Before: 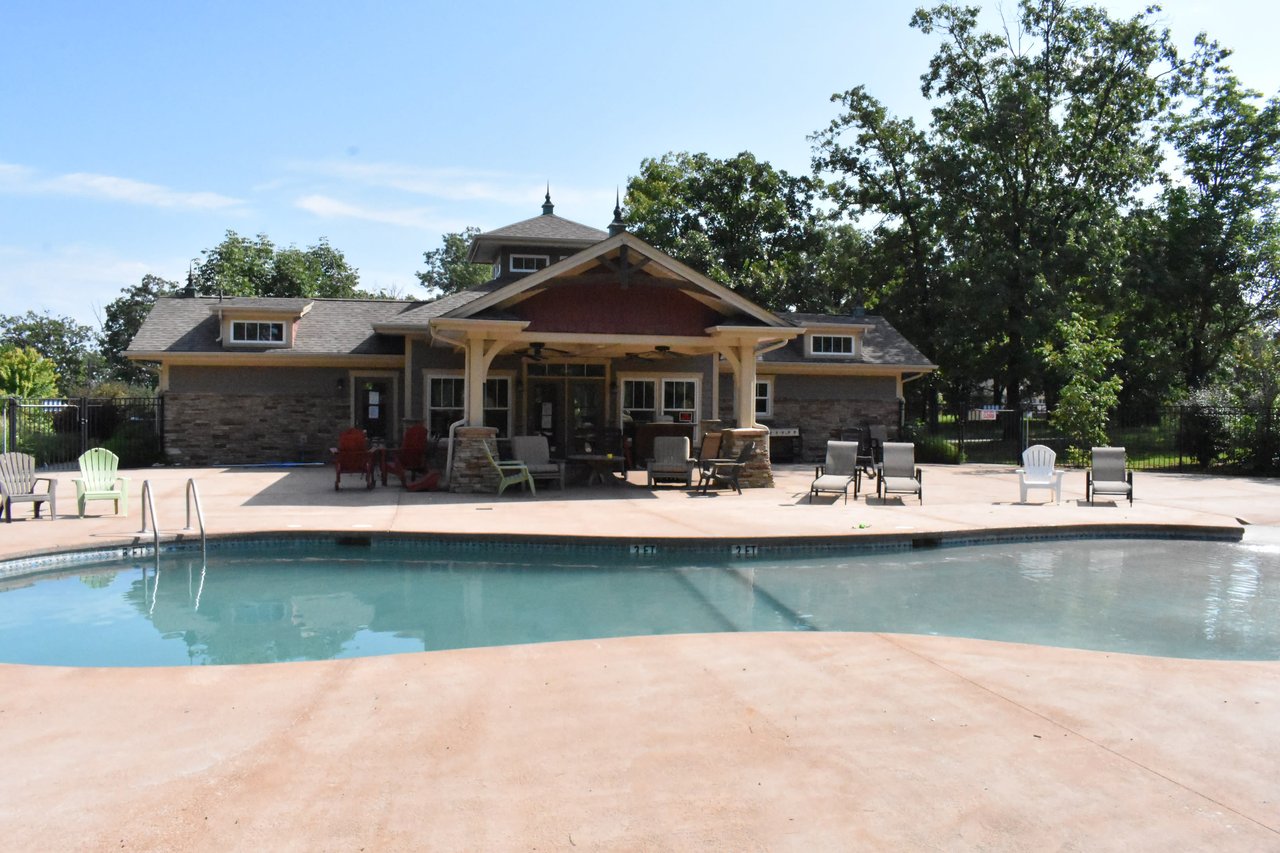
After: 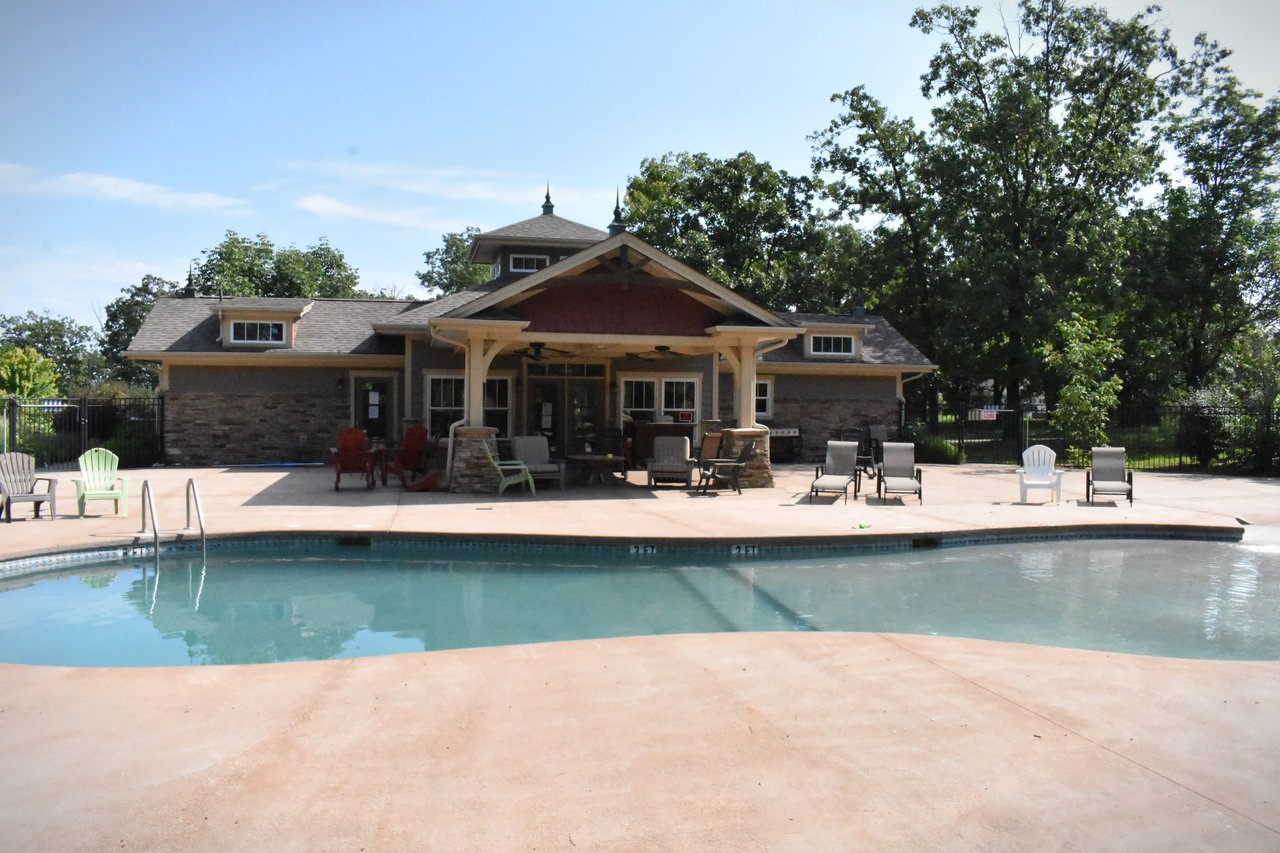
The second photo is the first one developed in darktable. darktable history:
vignetting: fall-off start 99.8%, width/height ratio 1.319
